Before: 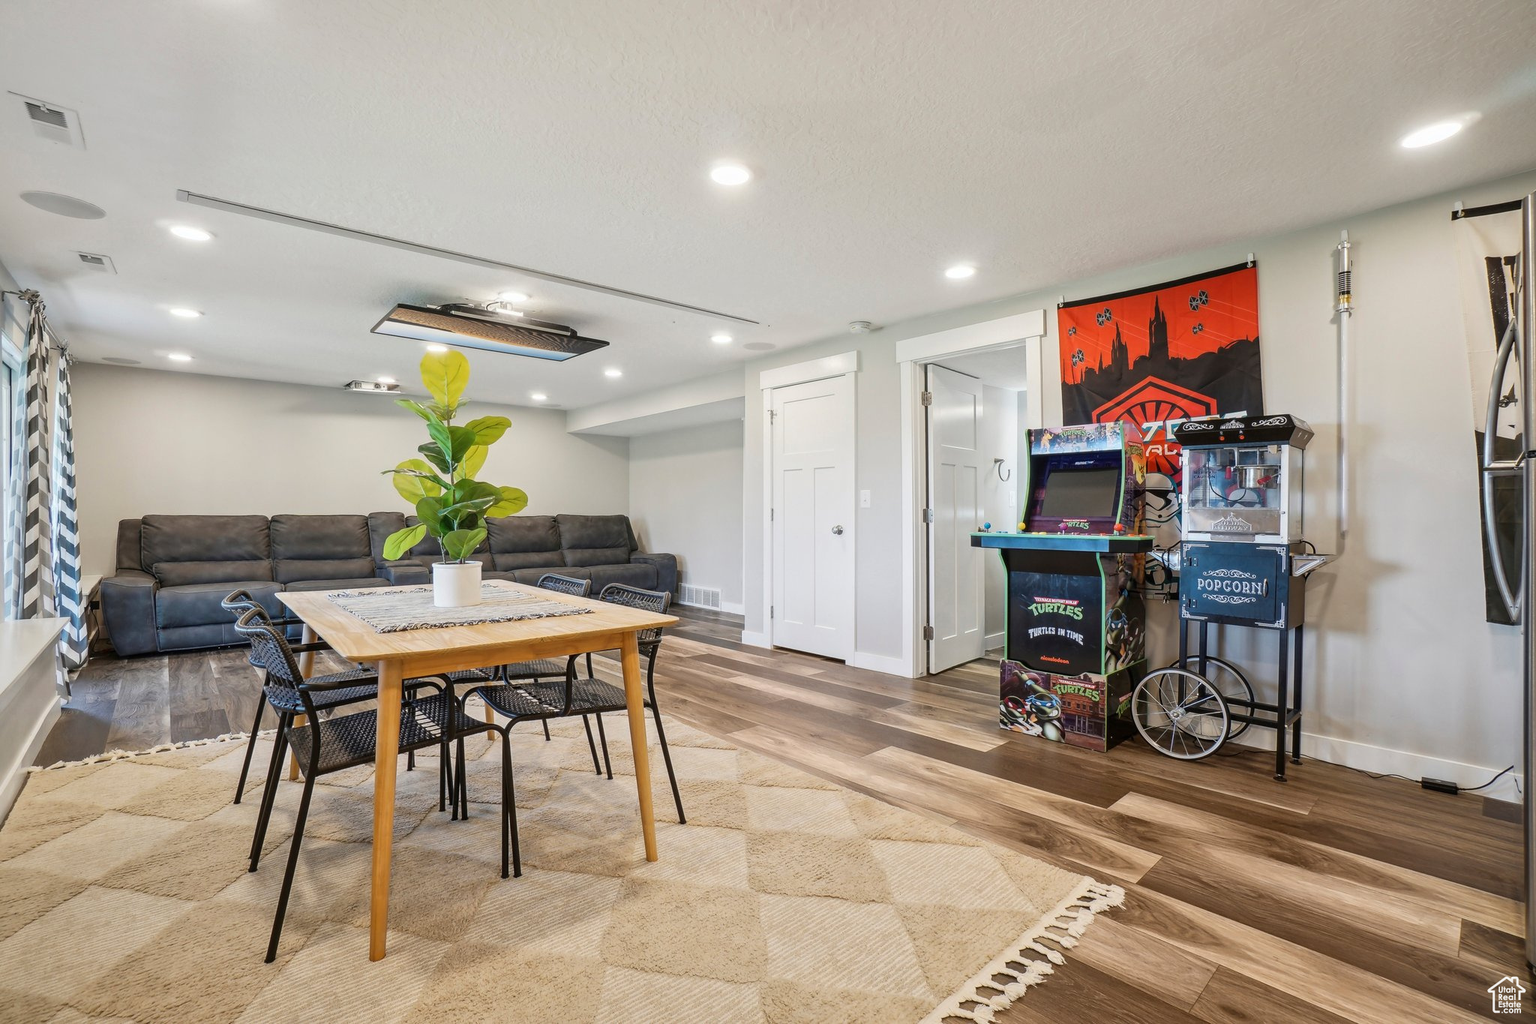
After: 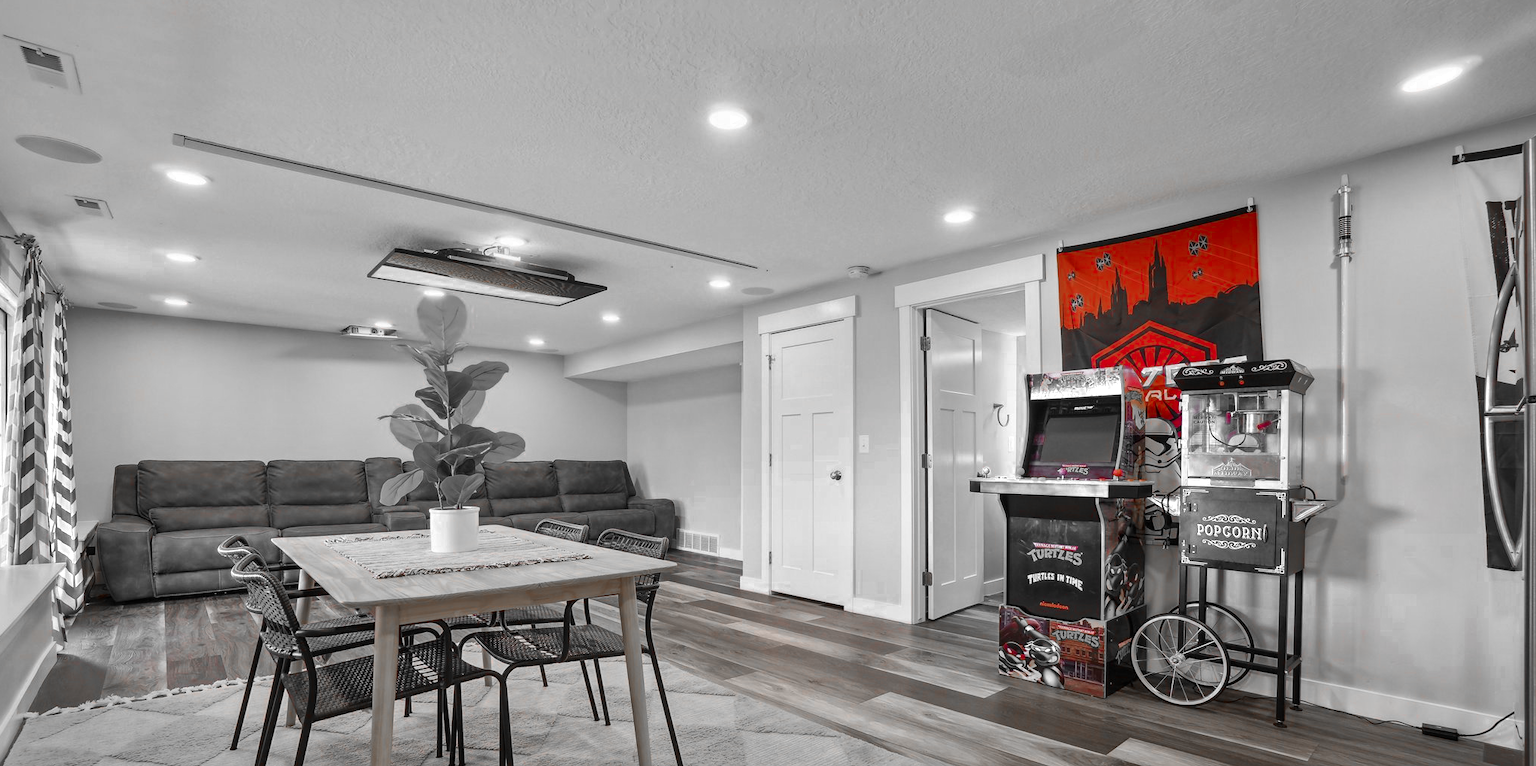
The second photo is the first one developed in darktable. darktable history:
crop: left 0.312%, top 5.505%, bottom 19.796%
shadows and highlights: soften with gaussian
color zones: curves: ch0 [(0, 0.352) (0.143, 0.407) (0.286, 0.386) (0.429, 0.431) (0.571, 0.829) (0.714, 0.853) (0.857, 0.833) (1, 0.352)]; ch1 [(0, 0.604) (0.072, 0.726) (0.096, 0.608) (0.205, 0.007) (0.571, -0.006) (0.839, -0.013) (0.857, -0.012) (1, 0.604)]
